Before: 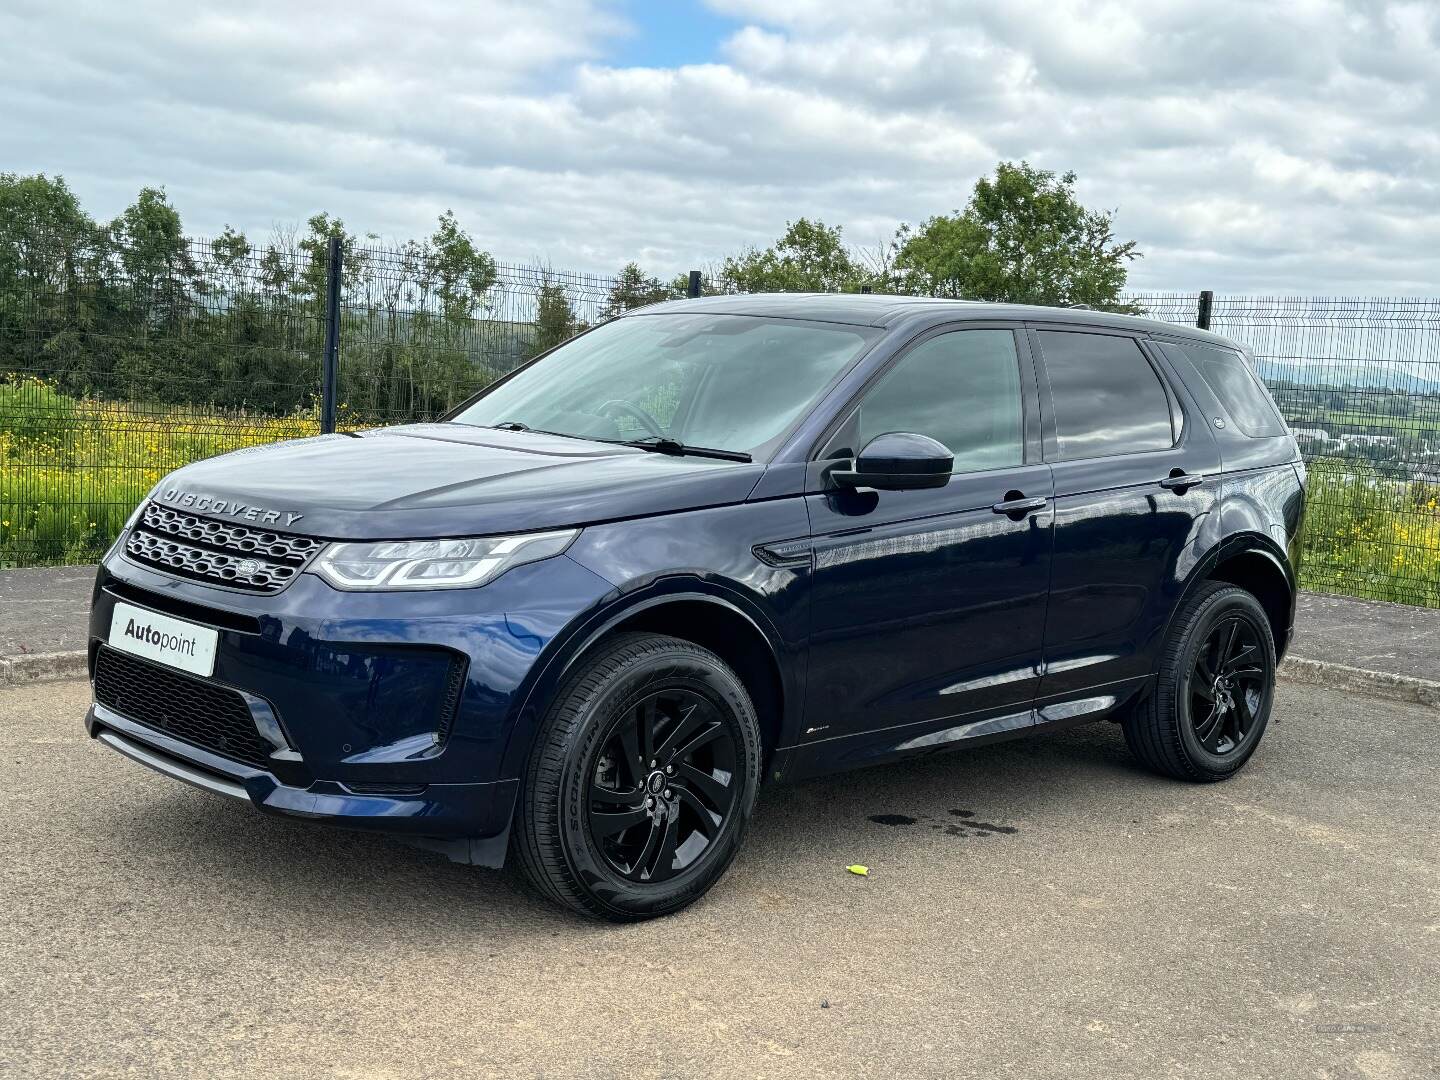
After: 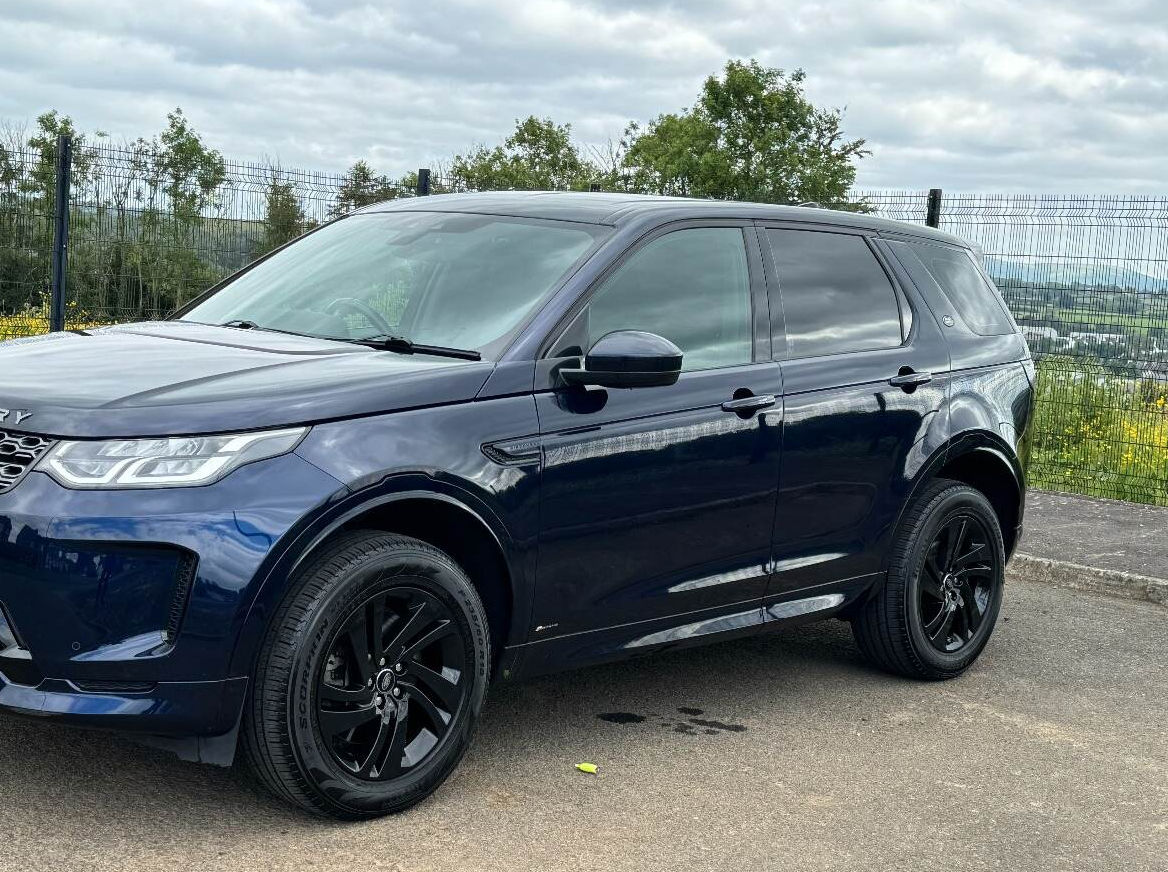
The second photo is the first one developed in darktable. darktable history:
crop: left 18.864%, top 9.525%, right 0%, bottom 9.701%
